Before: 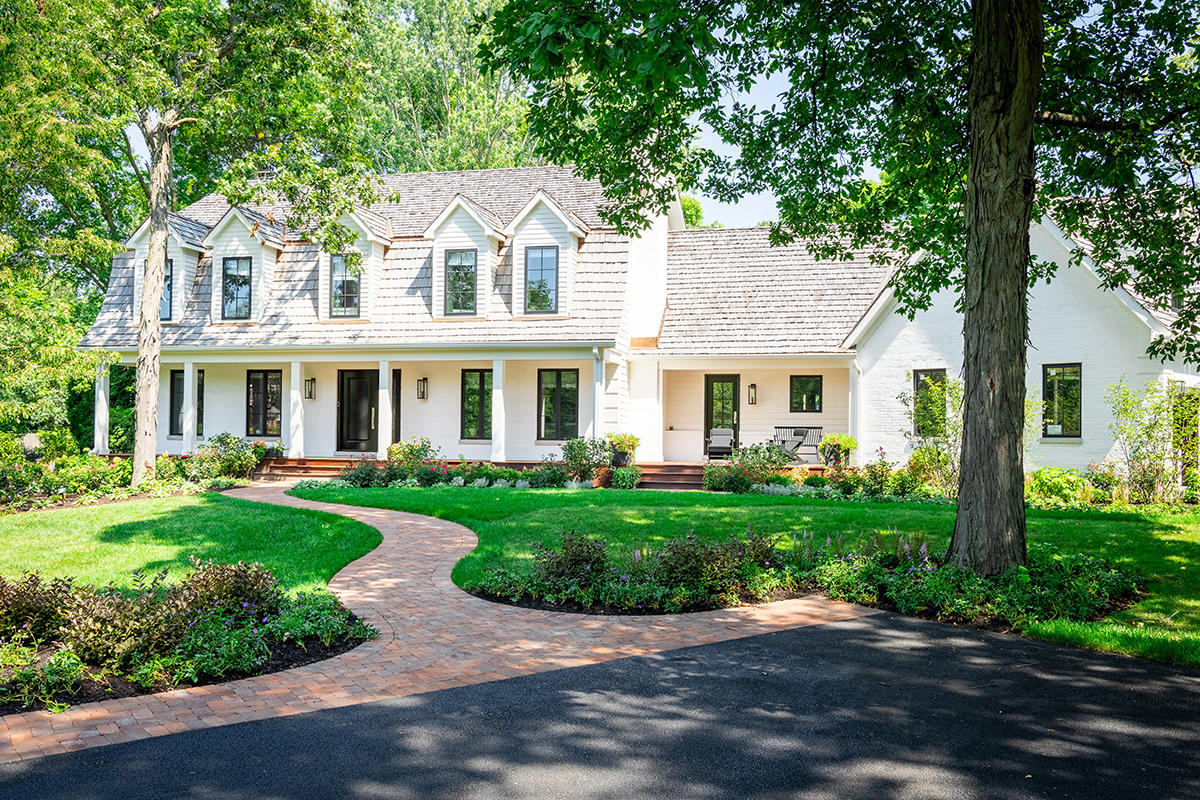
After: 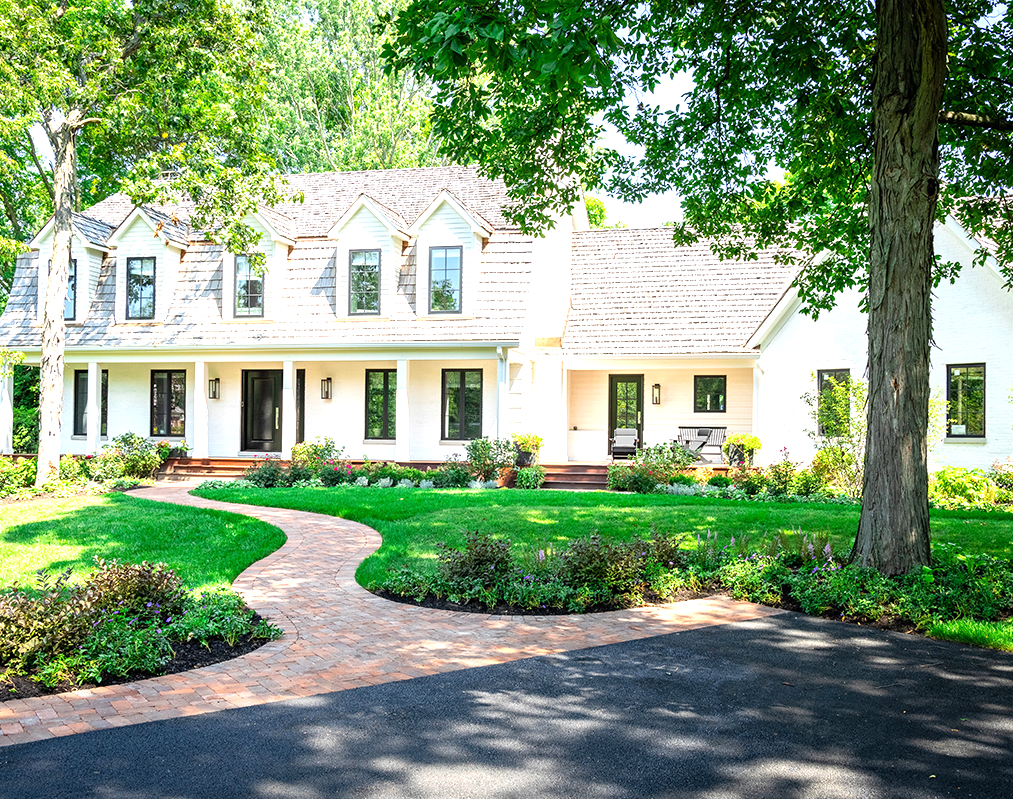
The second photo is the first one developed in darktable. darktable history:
exposure: black level correction 0, exposure 0.694 EV, compensate highlight preservation false
crop: left 8.072%, right 7.508%
